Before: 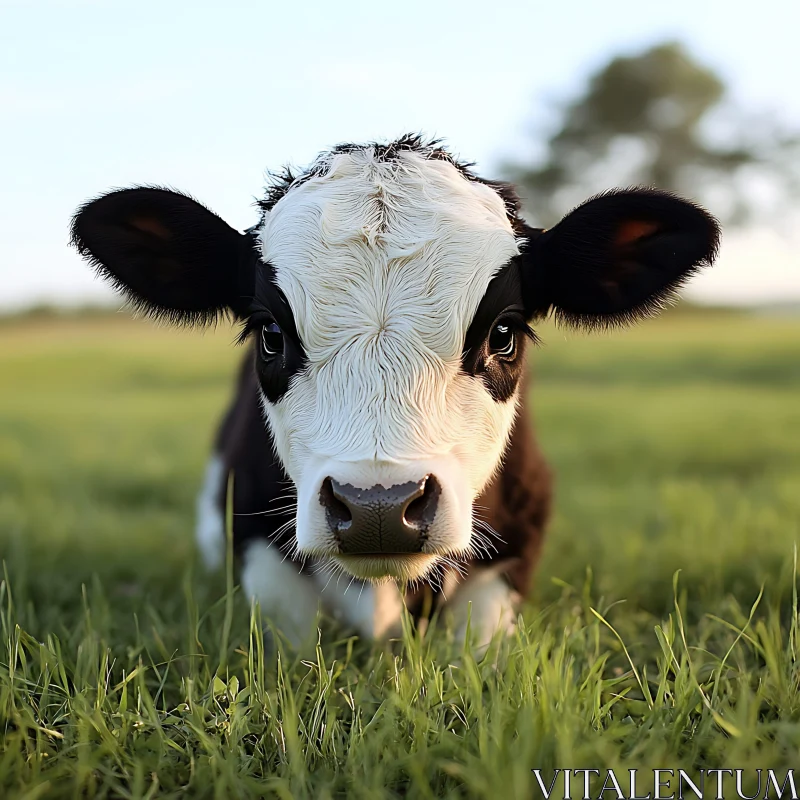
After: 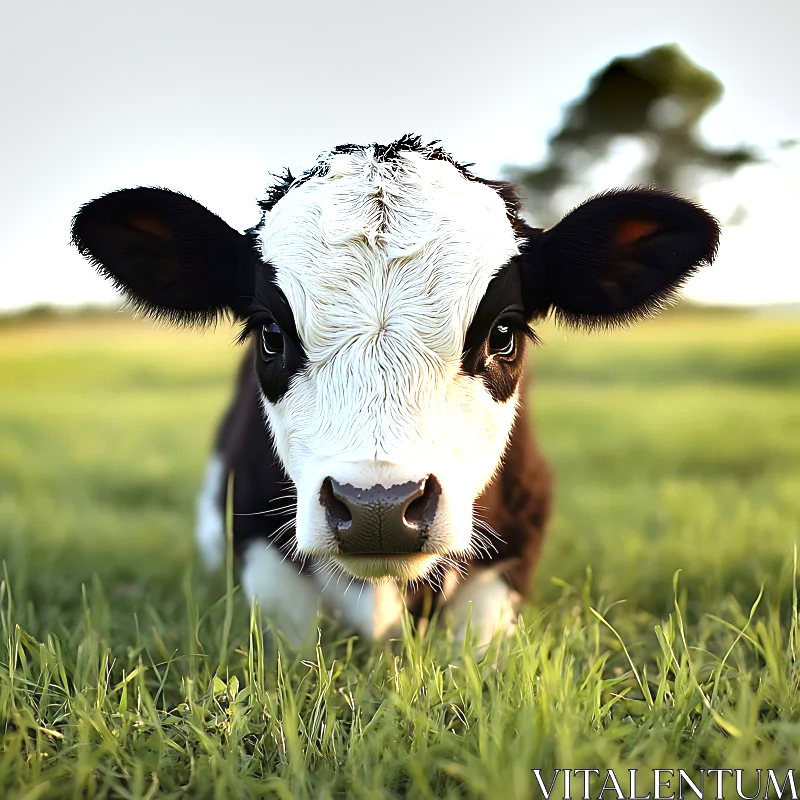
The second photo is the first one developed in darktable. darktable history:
shadows and highlights: soften with gaussian
exposure: black level correction 0, exposure 0.9 EV, compensate highlight preservation false
contrast equalizer: octaves 7, y [[0.6 ×6], [0.55 ×6], [0 ×6], [0 ×6], [0 ×6]], mix -0.2
